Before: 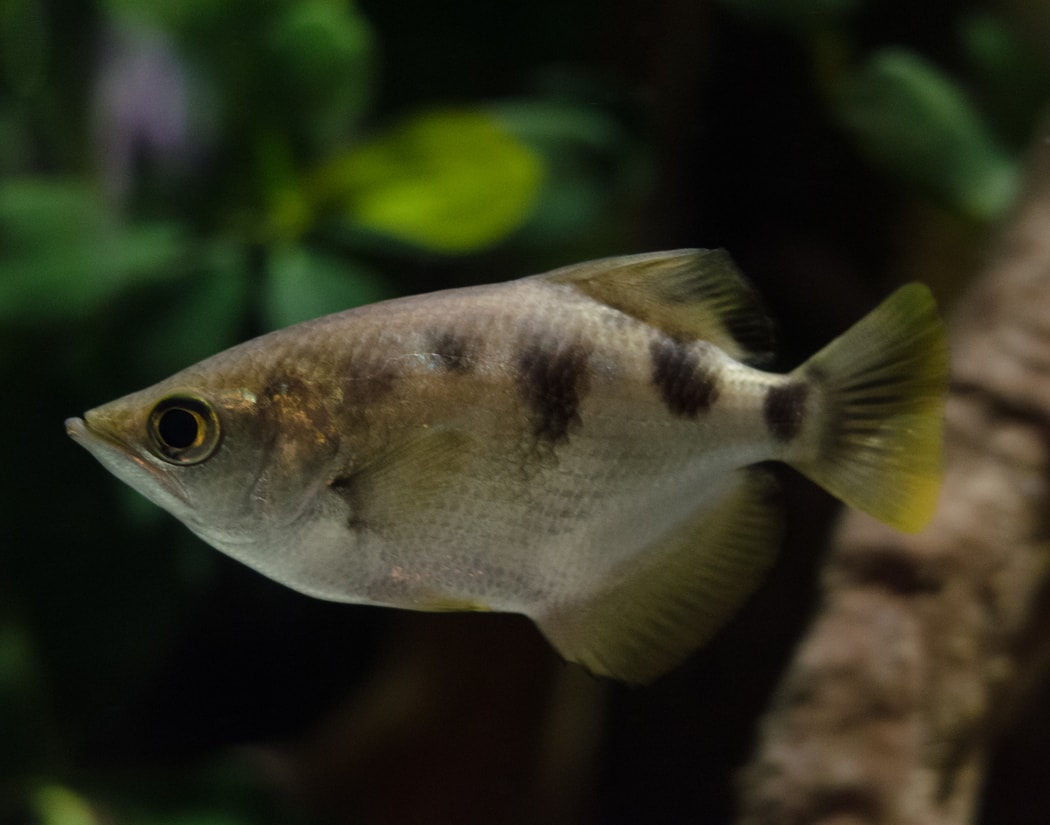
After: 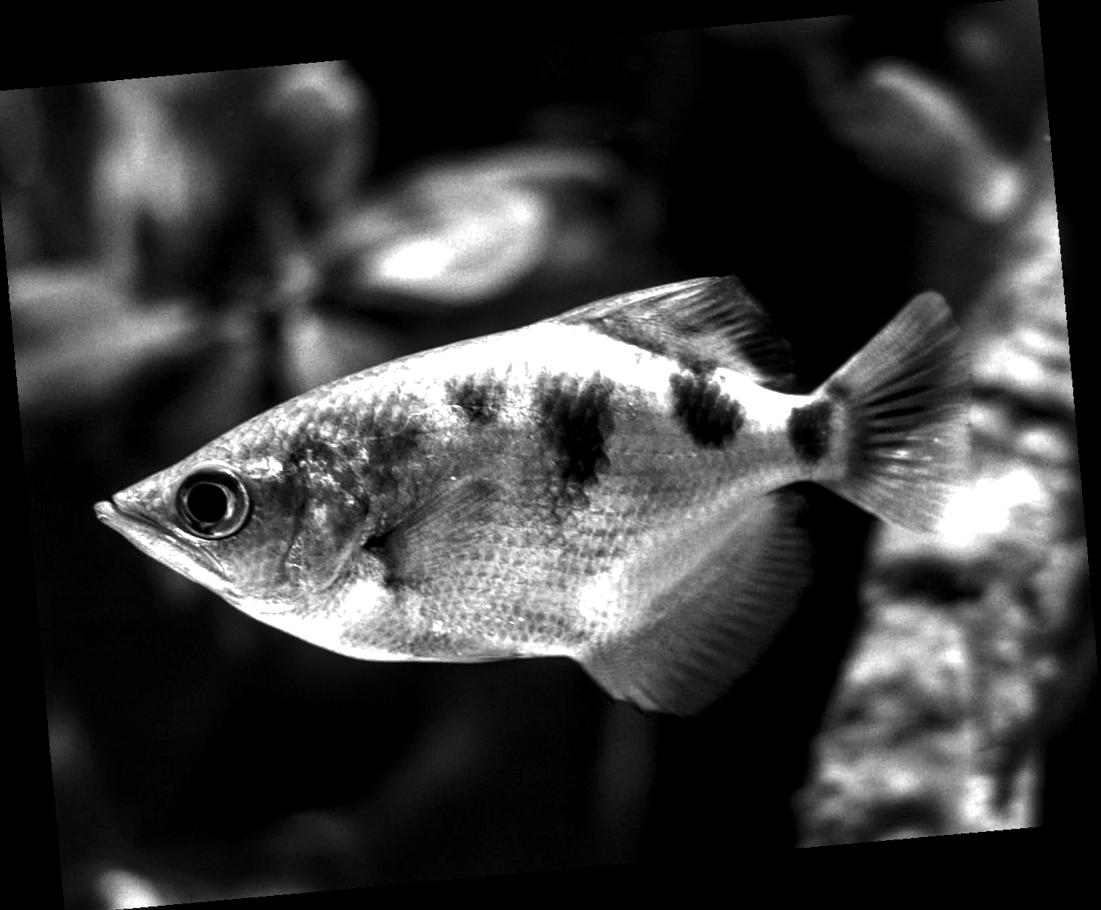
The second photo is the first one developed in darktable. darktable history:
contrast brightness saturation: contrast -0.03, brightness -0.59, saturation -1
shadows and highlights: shadows 25, highlights -25
local contrast: highlights 60%, shadows 60%, detail 160%
crop and rotate: angle -1.69°
rotate and perspective: rotation -6.83°, automatic cropping off
exposure: black level correction 0, exposure 2.327 EV, compensate exposure bias true, compensate highlight preservation false
